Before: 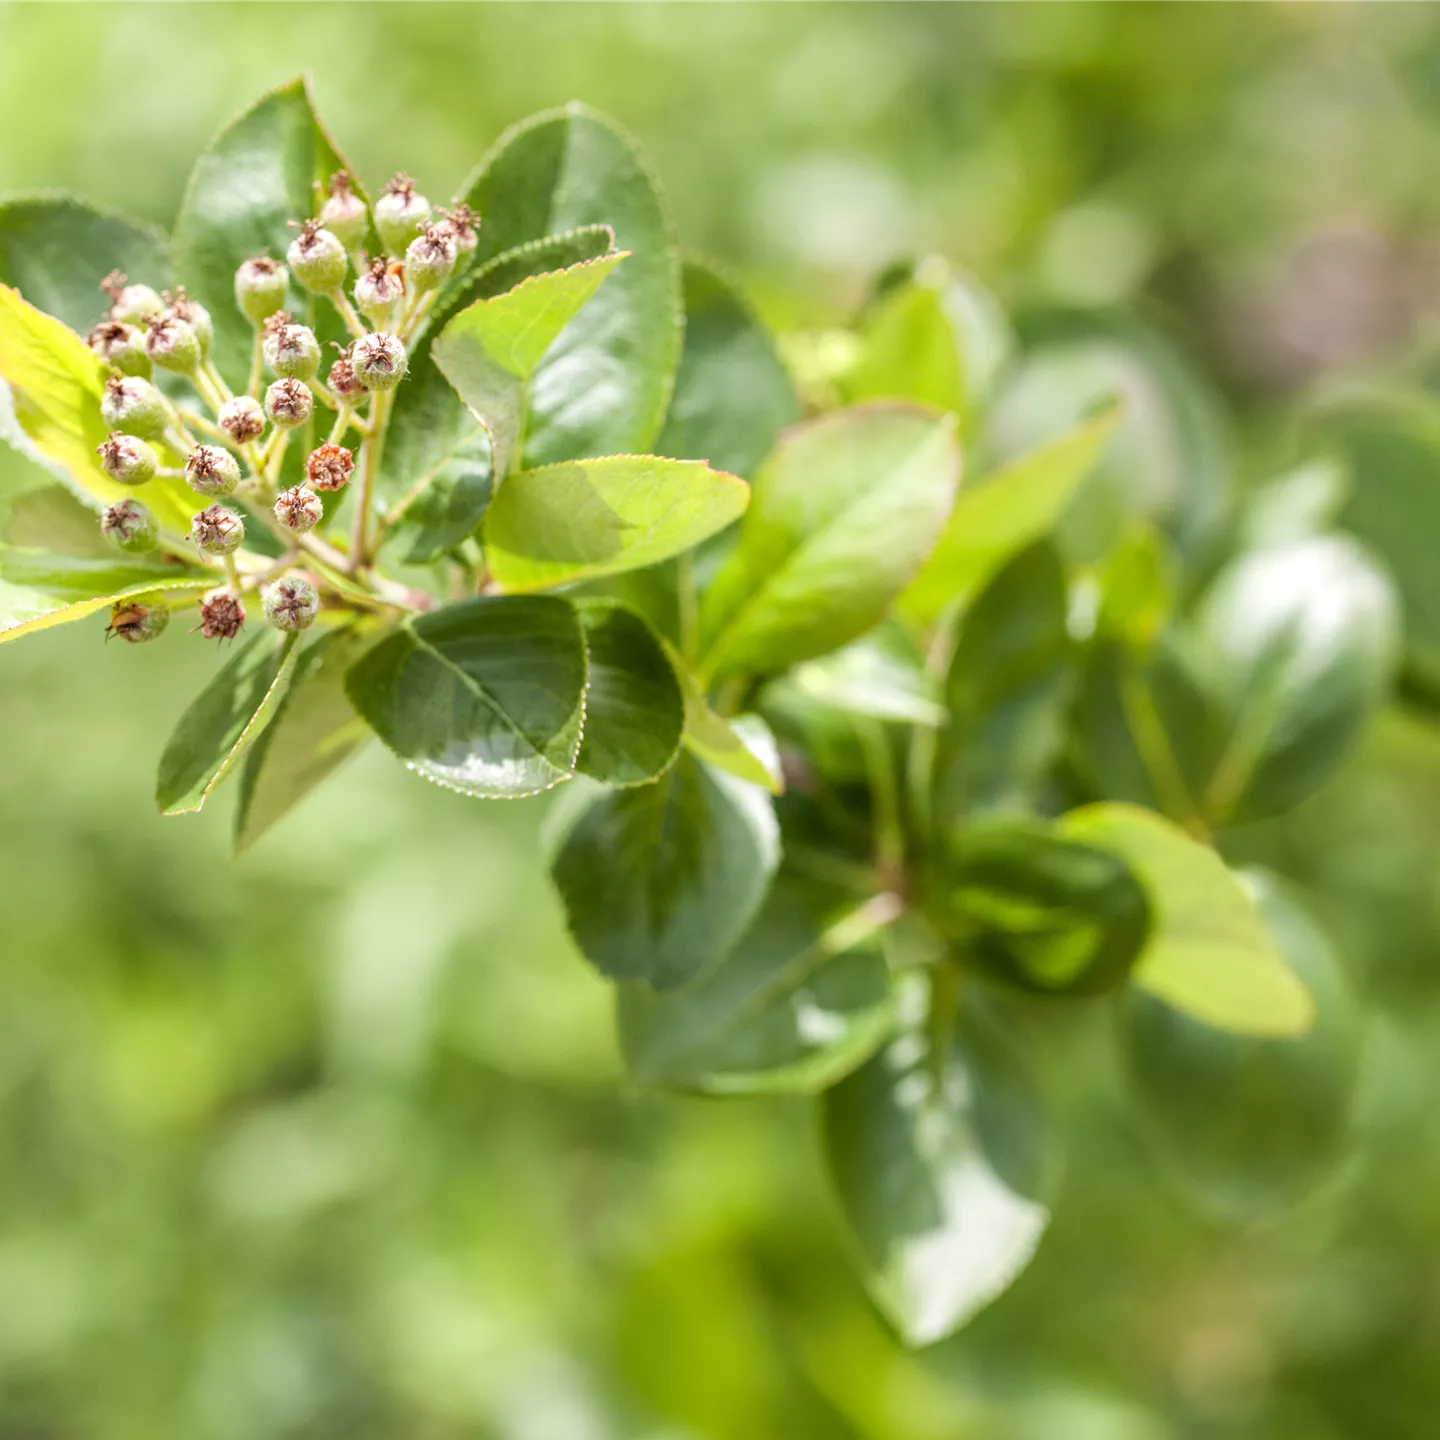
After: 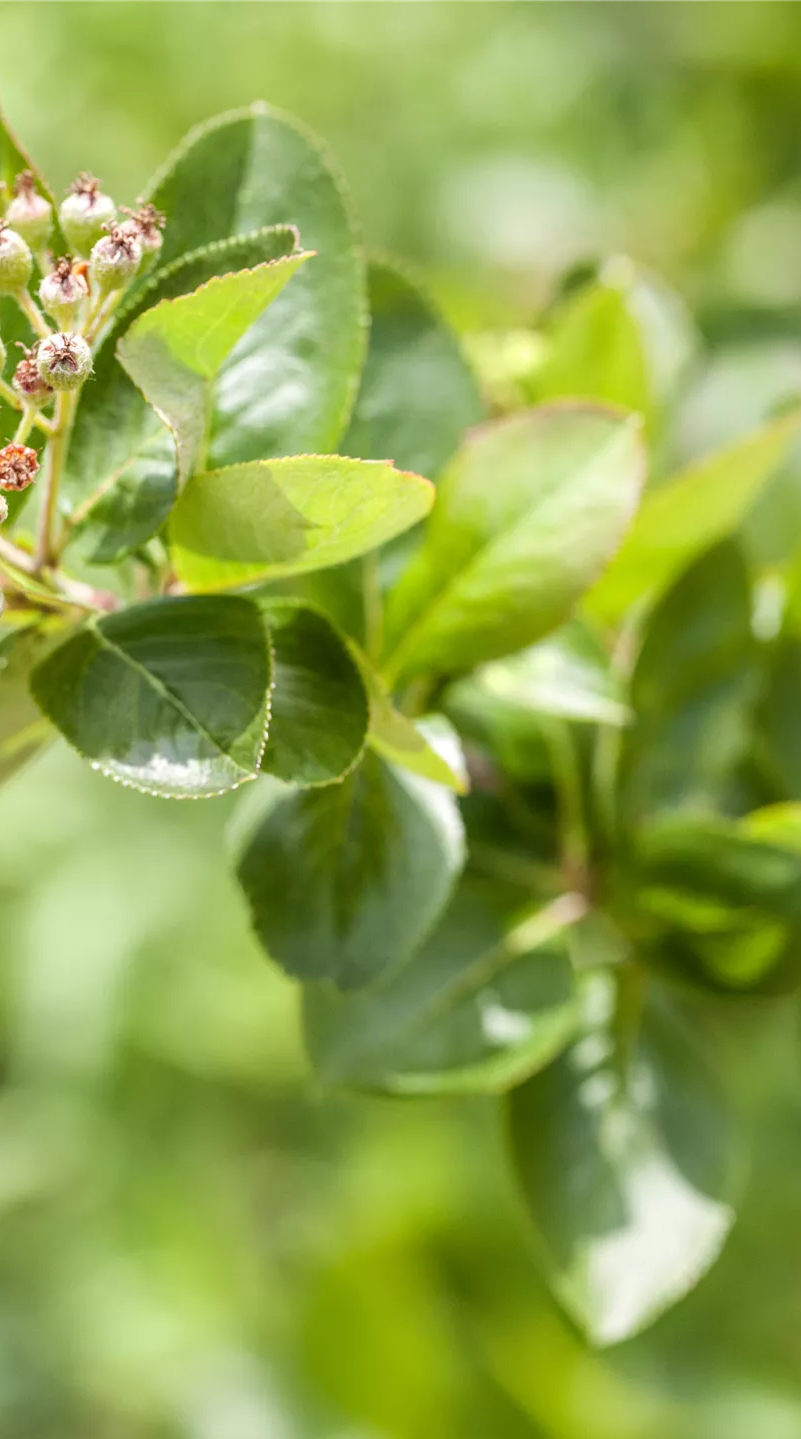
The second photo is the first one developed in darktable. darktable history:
crop: left 21.892%, right 22.116%, bottom 0.003%
